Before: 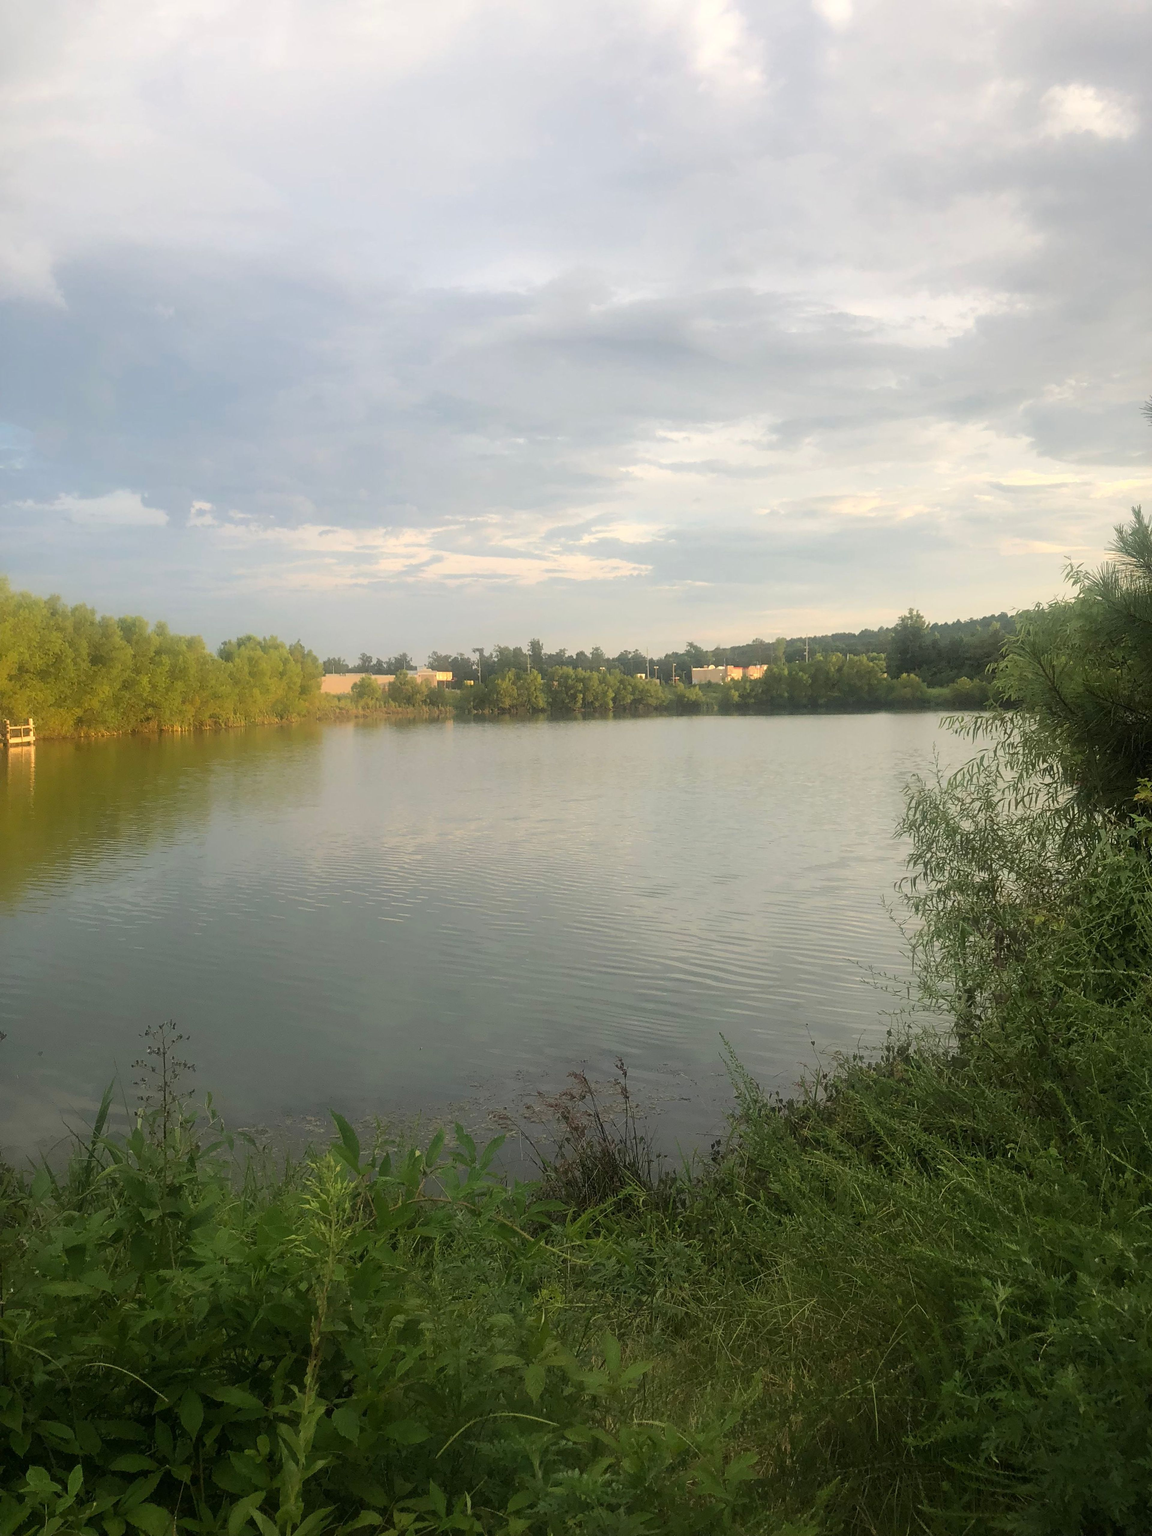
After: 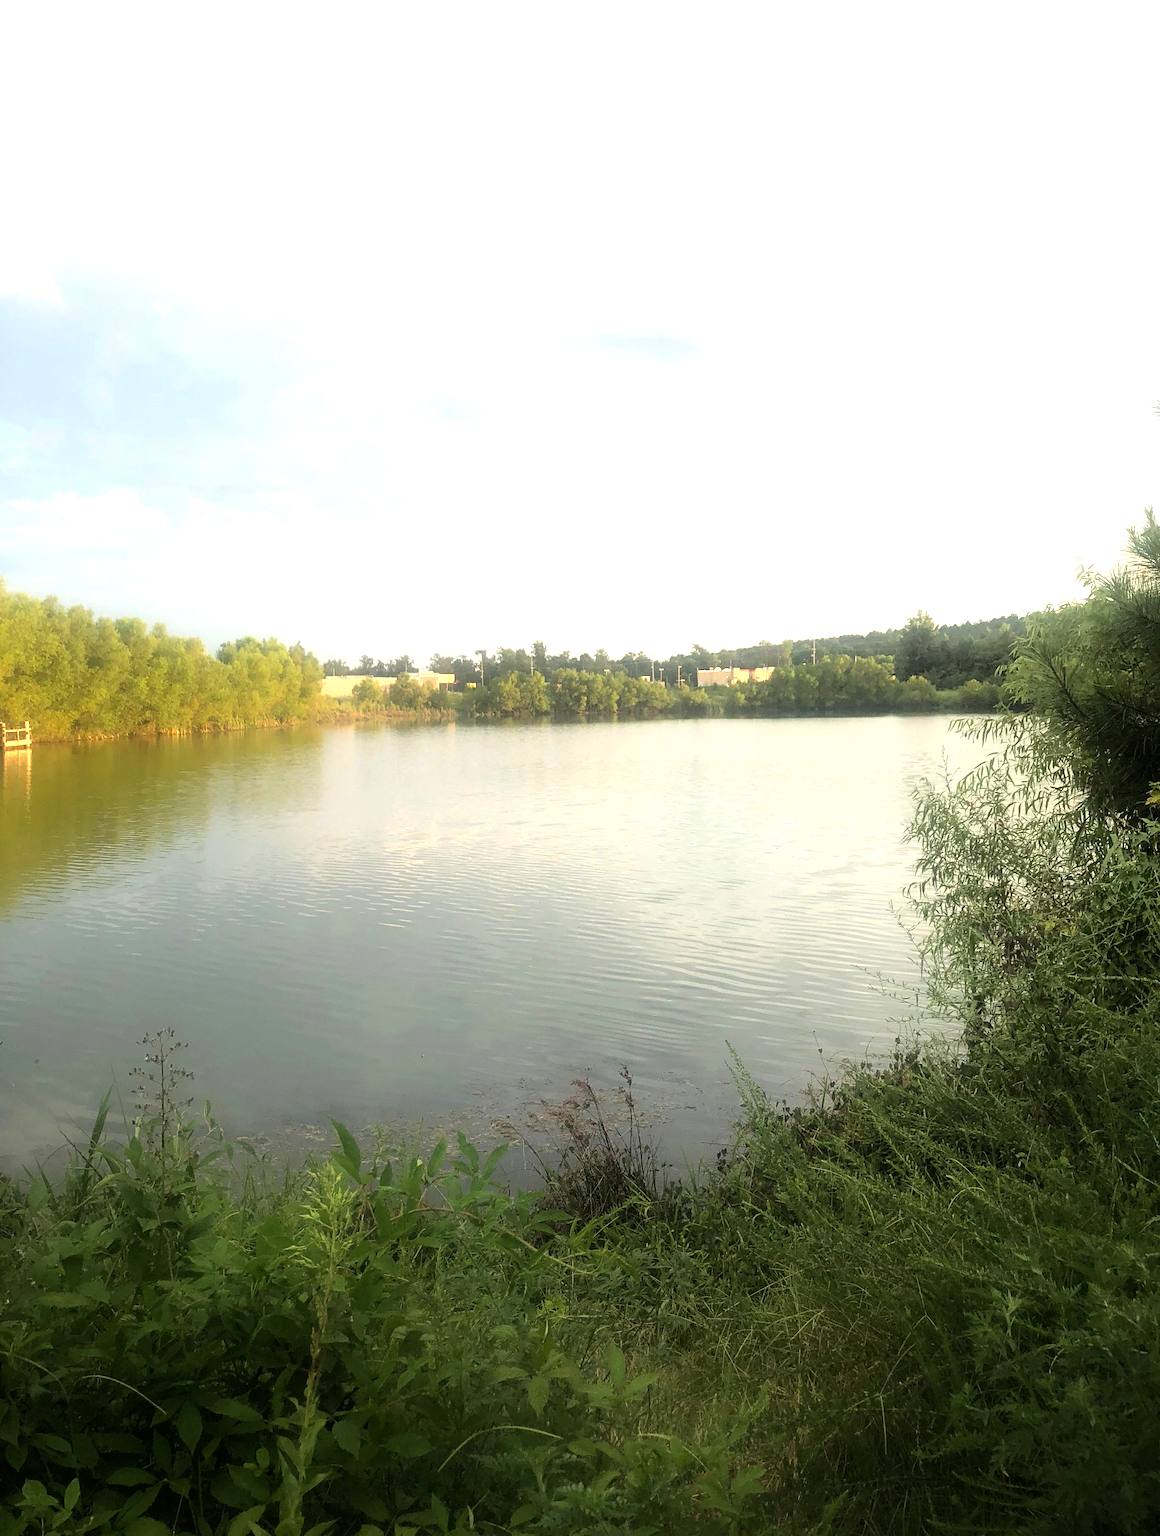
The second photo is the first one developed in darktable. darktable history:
crop: left 0.415%, top 0.489%, right 0.228%, bottom 0.906%
tone equalizer: -8 EV -1.05 EV, -7 EV -0.999 EV, -6 EV -0.906 EV, -5 EV -0.601 EV, -3 EV 0.575 EV, -2 EV 0.865 EV, -1 EV 0.992 EV, +0 EV 1.06 EV, smoothing 1
